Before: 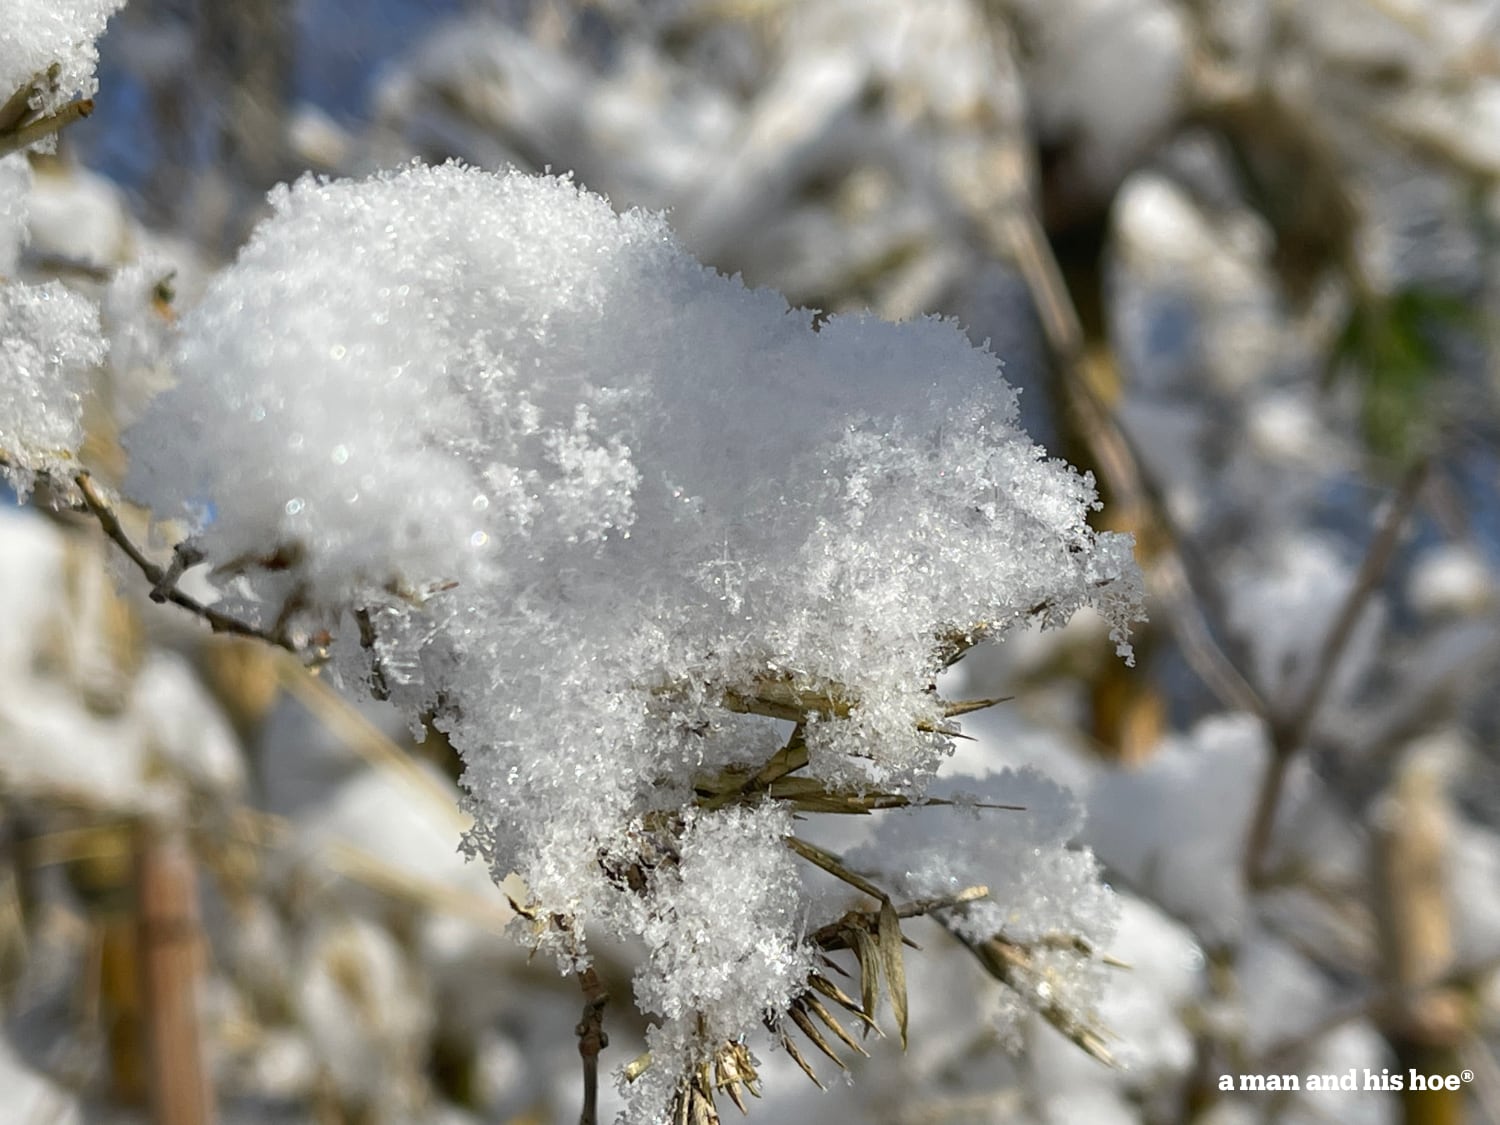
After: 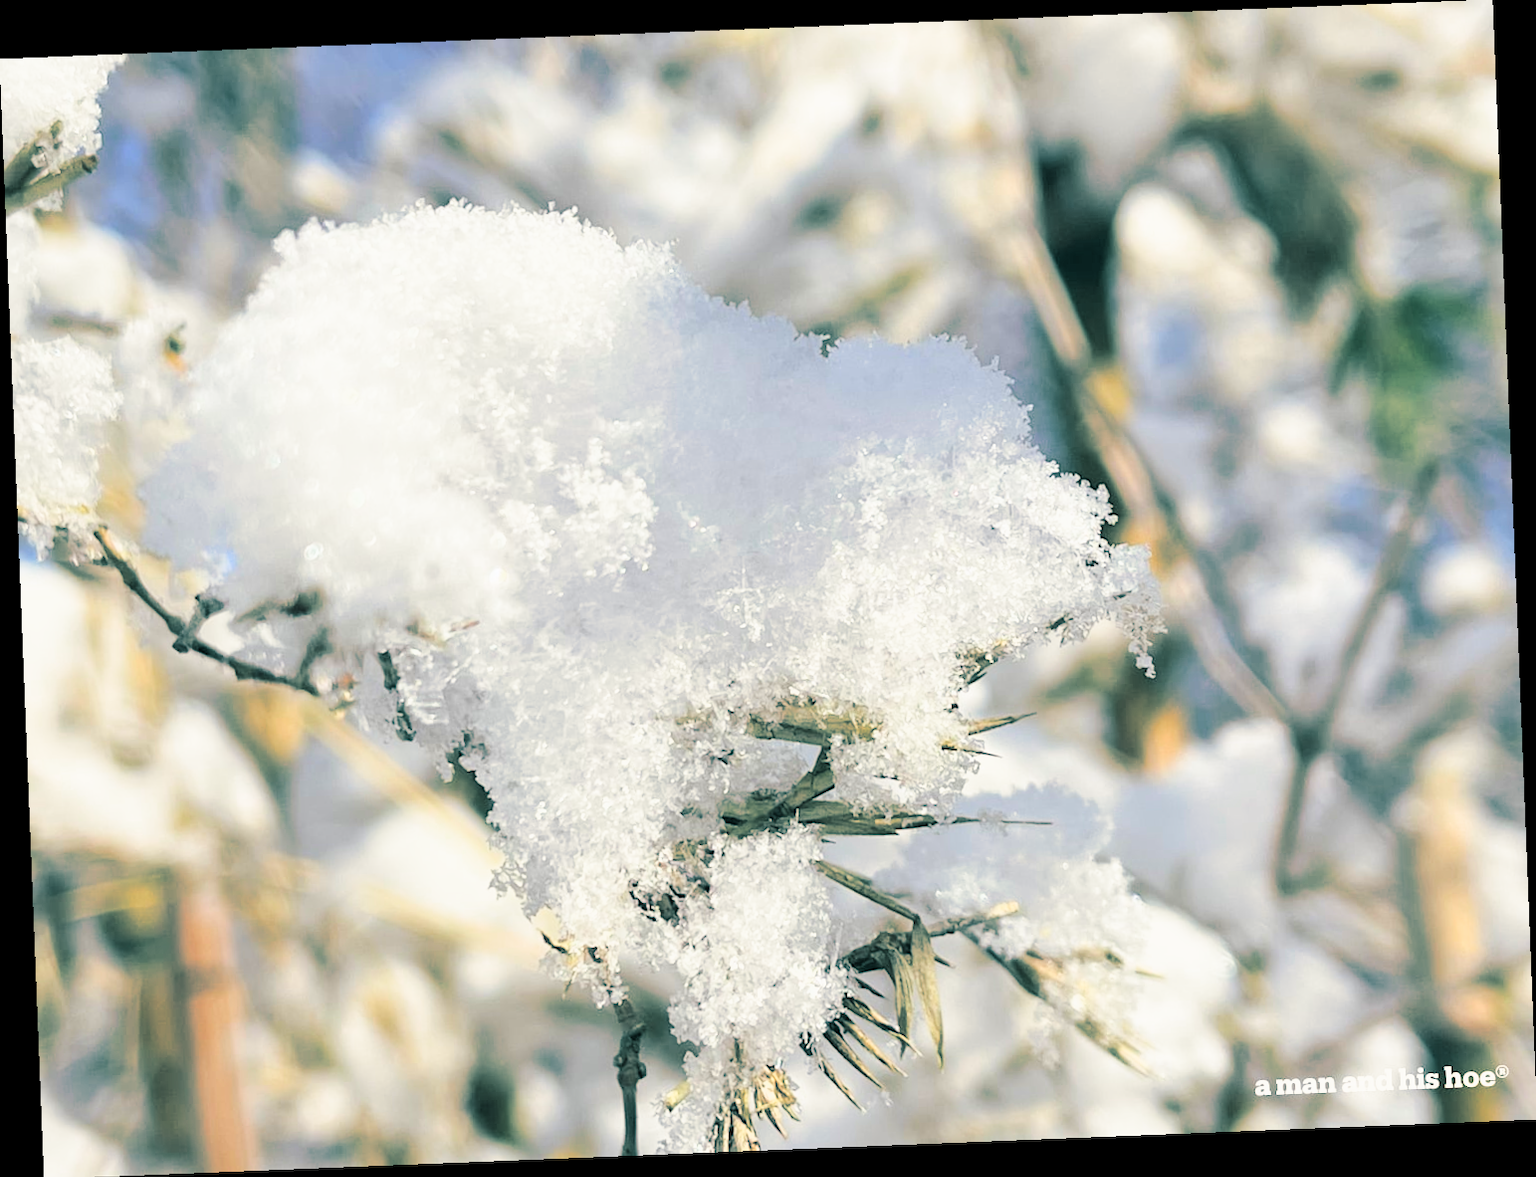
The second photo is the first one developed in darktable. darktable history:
contrast brightness saturation: brightness 0.15
base curve: curves: ch0 [(0, 0) (0.025, 0.046) (0.112, 0.277) (0.467, 0.74) (0.814, 0.929) (1, 0.942)]
split-toning: shadows › hue 186.43°, highlights › hue 49.29°, compress 30.29%
rotate and perspective: rotation -2.29°, automatic cropping off
